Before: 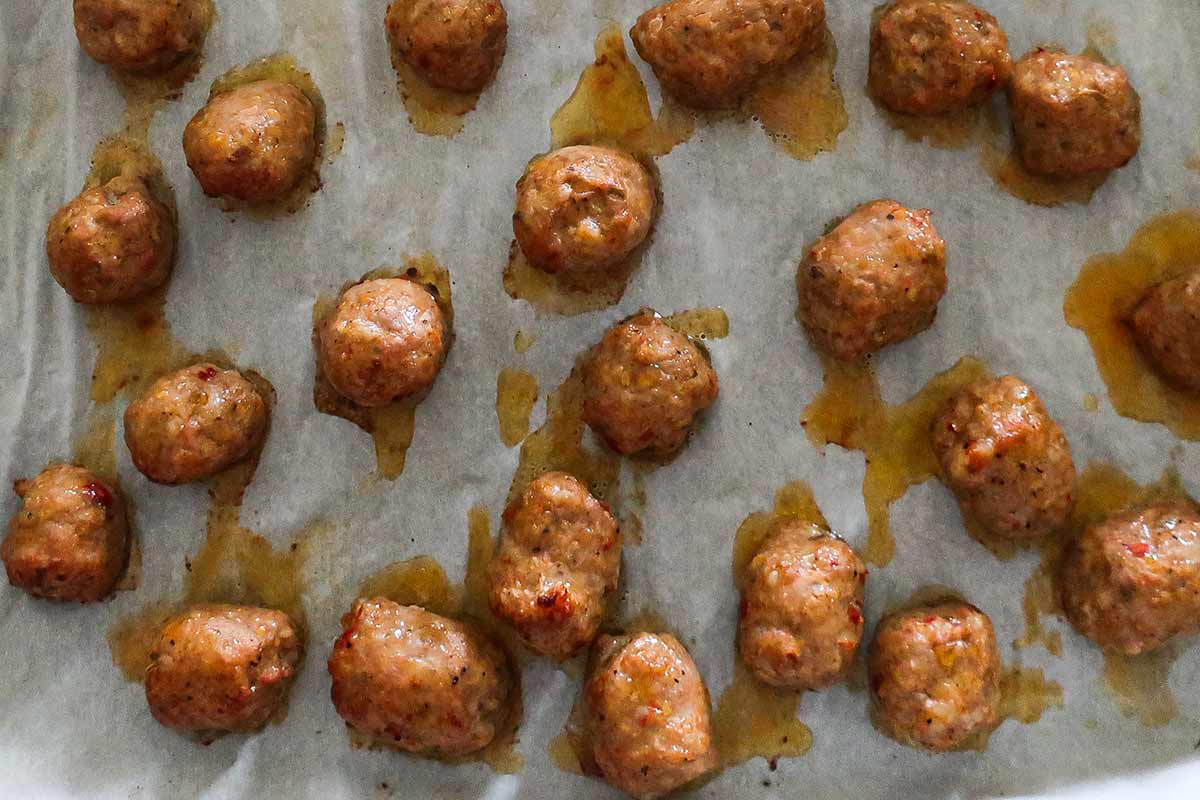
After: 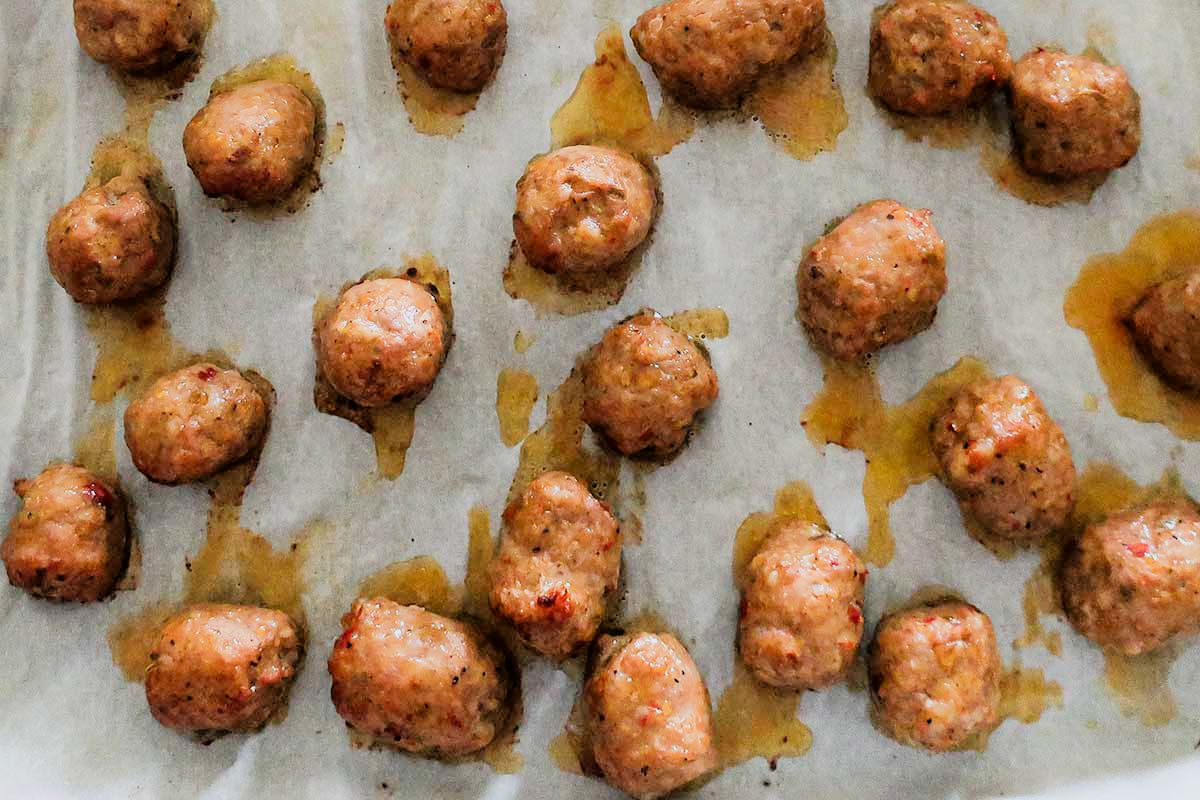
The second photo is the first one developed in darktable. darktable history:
tone equalizer: -8 EV -1.11 EV, -7 EV -0.992 EV, -6 EV -0.842 EV, -5 EV -0.6 EV, -3 EV 0.582 EV, -2 EV 0.857 EV, -1 EV 0.989 EV, +0 EV 1.06 EV, smoothing 1
filmic rgb: black relative exposure -7.22 EV, white relative exposure 5.37 EV, threshold 3 EV, hardness 3.03, enable highlight reconstruction true
sharpen: radius 2.867, amount 0.856, threshold 47.312
